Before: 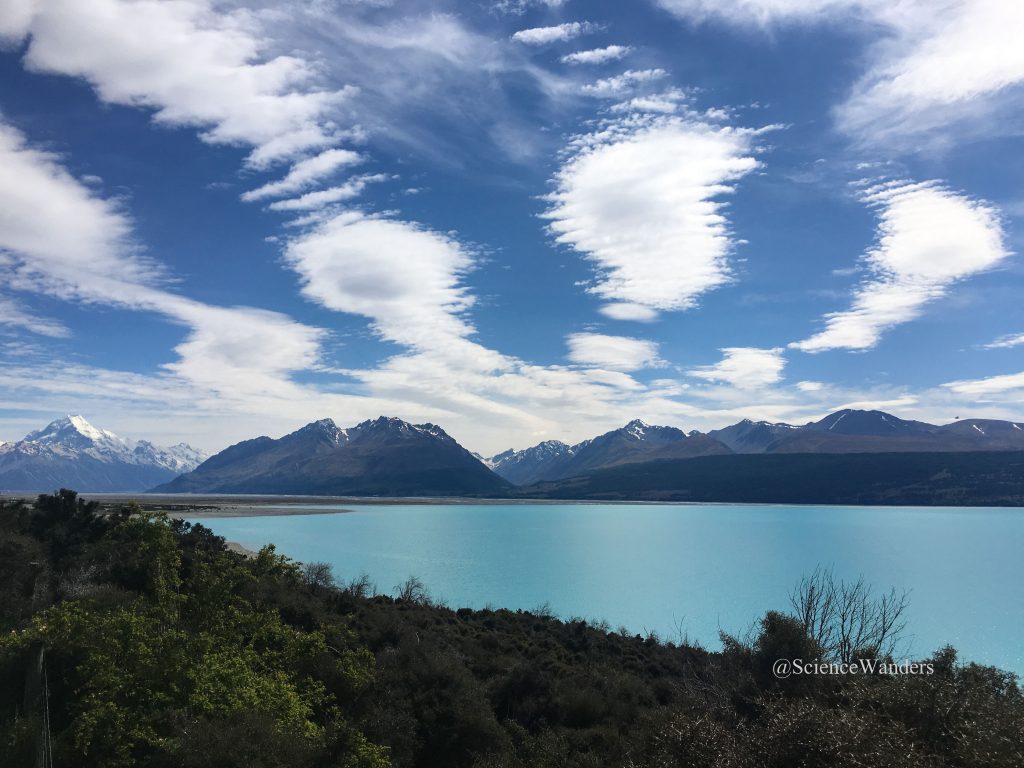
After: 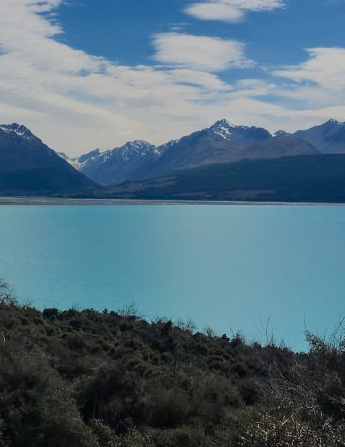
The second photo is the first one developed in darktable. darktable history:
shadows and highlights: shadows 40.32, highlights -53.69, low approximation 0.01, soften with gaussian
crop: left 40.472%, top 39.085%, right 25.761%, bottom 2.646%
filmic rgb: middle gray luminance 4.33%, black relative exposure -12.96 EV, white relative exposure 5.05 EV, threshold 5.95 EV, target black luminance 0%, hardness 5.19, latitude 59.63%, contrast 0.769, highlights saturation mix 5.71%, shadows ↔ highlights balance 25.37%, color science v5 (2021), contrast in shadows safe, contrast in highlights safe, enable highlight reconstruction true
